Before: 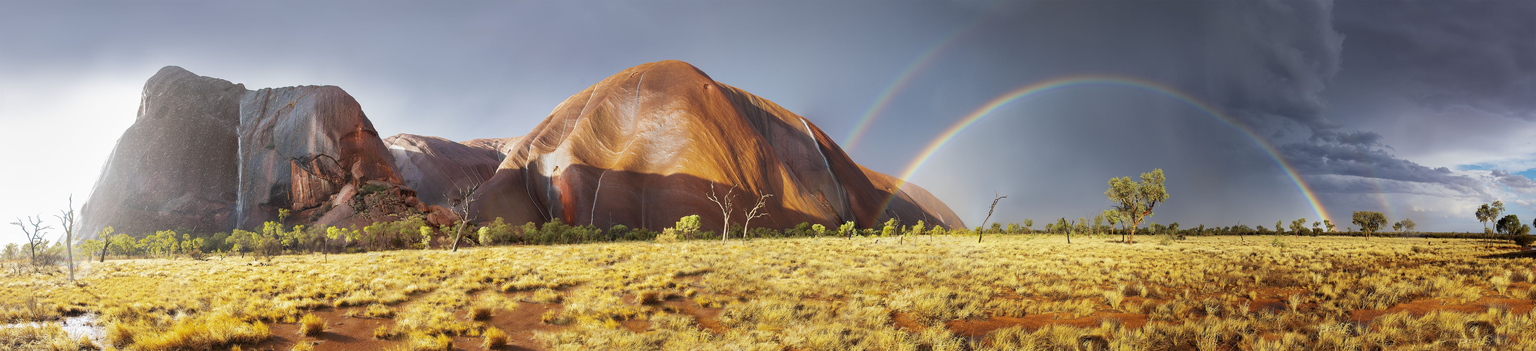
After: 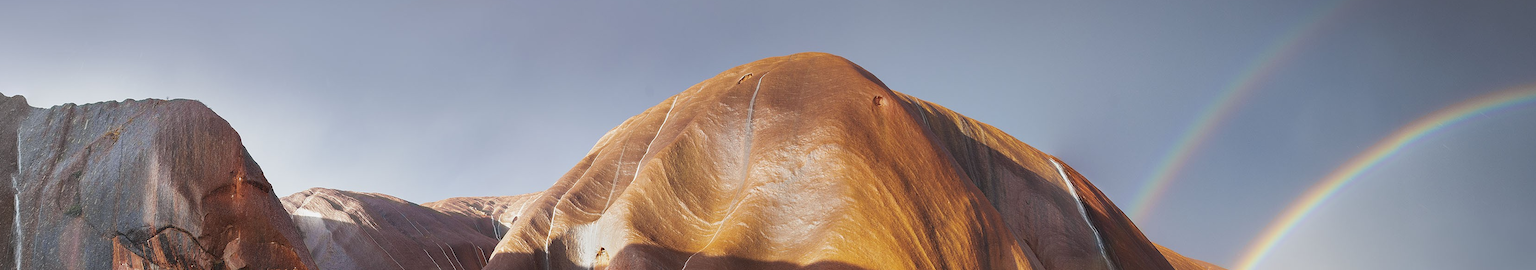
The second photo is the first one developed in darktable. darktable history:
crop: left 15%, top 9.137%, right 30.736%, bottom 48.934%
